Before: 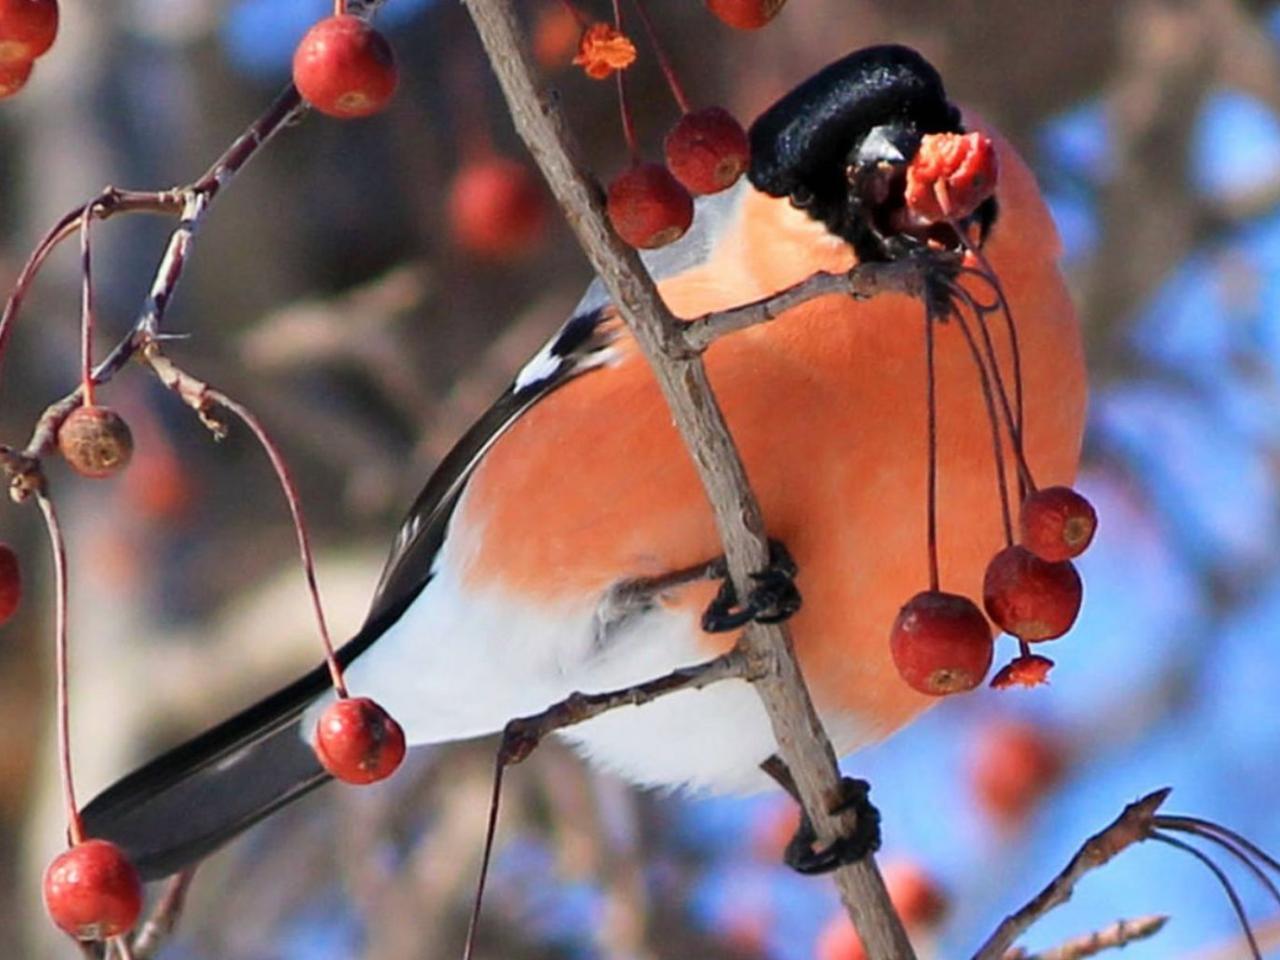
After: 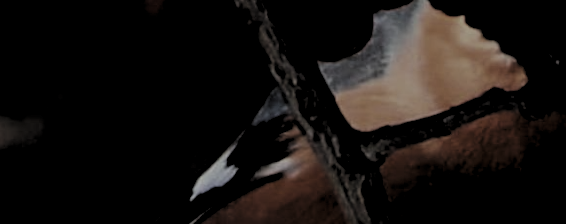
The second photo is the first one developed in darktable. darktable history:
levels: levels [0.514, 0.759, 1]
crop: left 28.64%, top 16.832%, right 26.637%, bottom 58.055%
filmic rgb: black relative exposure -16 EV, white relative exposure 4.97 EV, hardness 6.25
rotate and perspective: rotation 0.679°, lens shift (horizontal) 0.136, crop left 0.009, crop right 0.991, crop top 0.078, crop bottom 0.95
